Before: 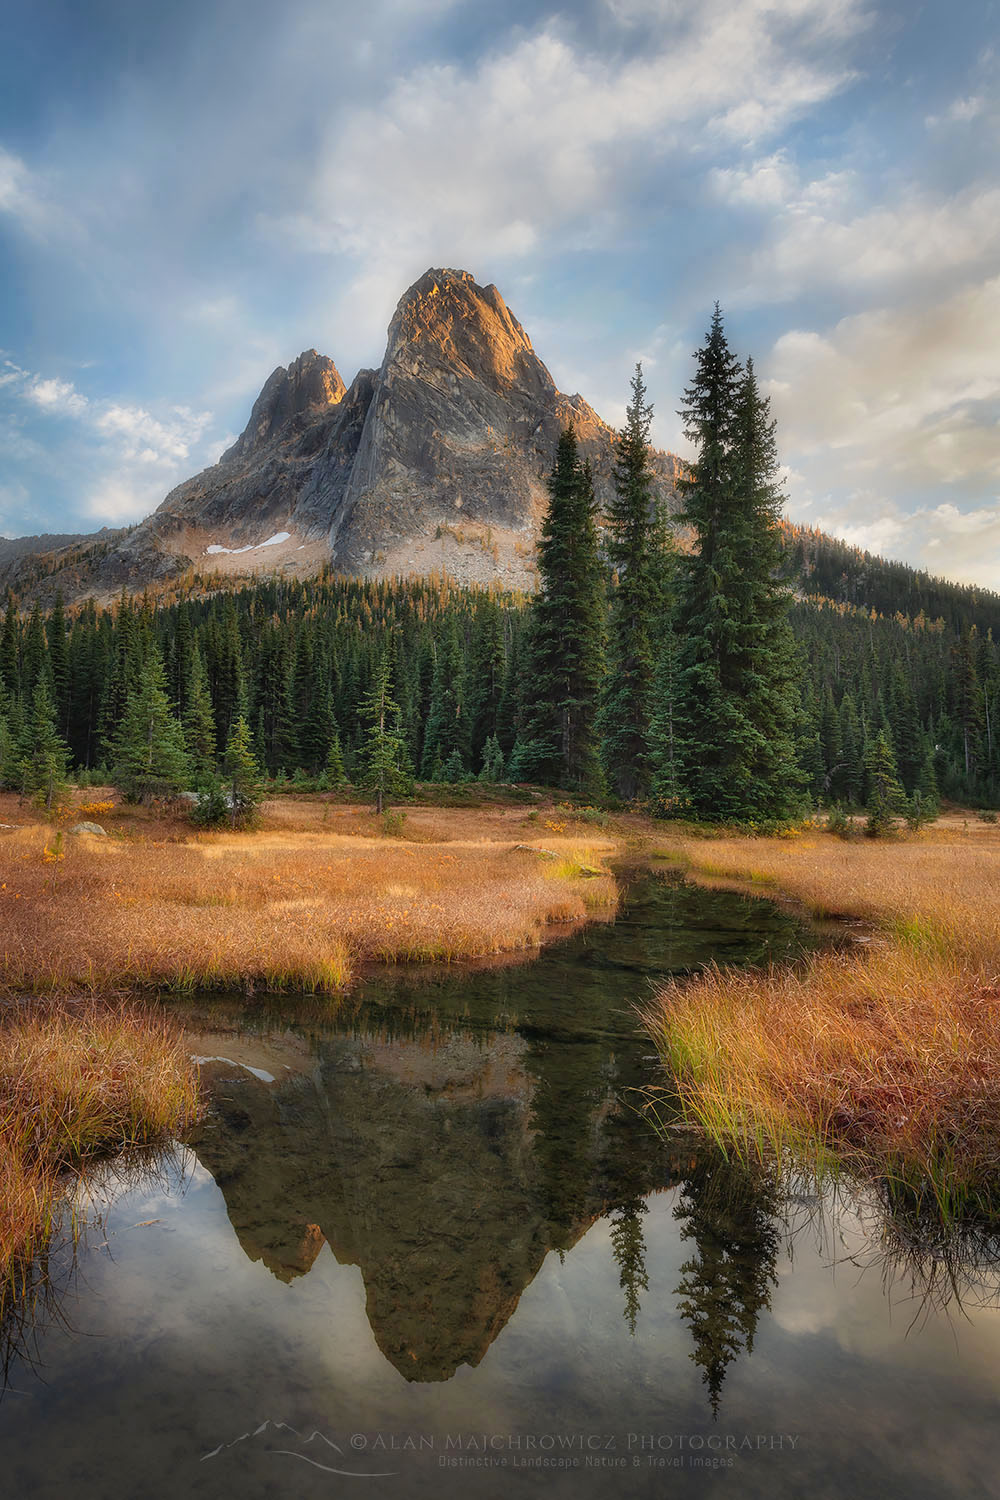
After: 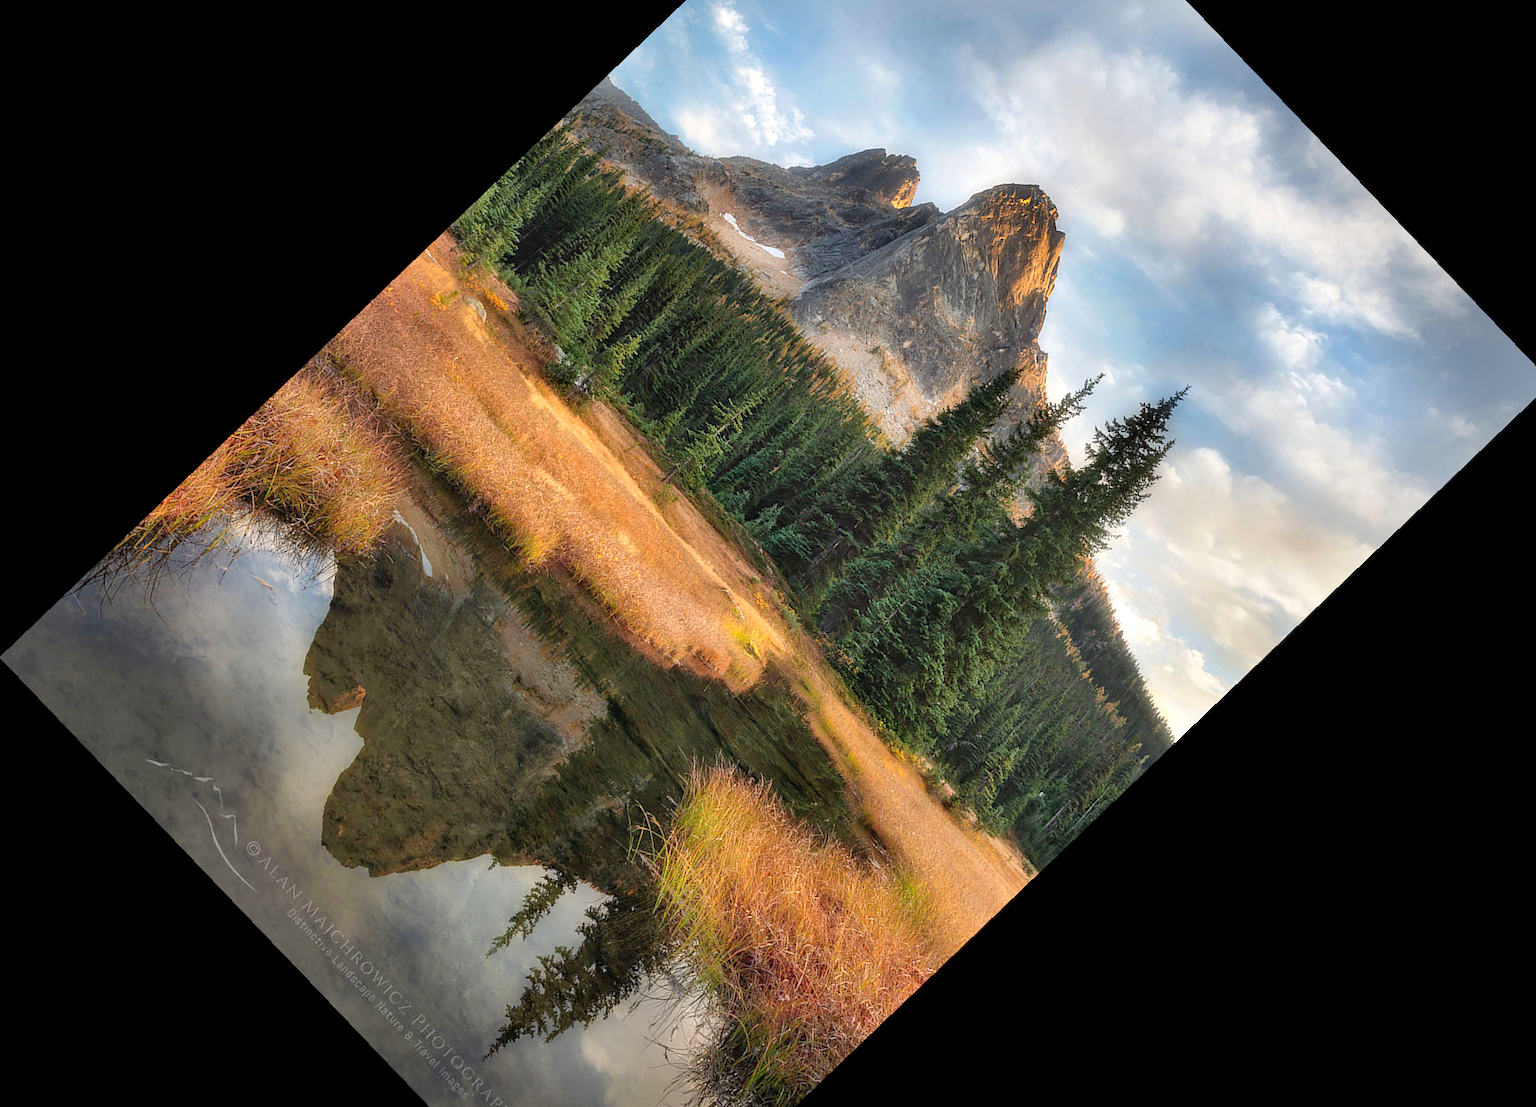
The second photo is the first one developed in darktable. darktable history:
vignetting: fall-off radius 31.48%, brightness -0.472
exposure: black level correction 0.001, exposure 0.5 EV, compensate exposure bias true, compensate highlight preservation false
crop and rotate: angle -46.26°, top 16.234%, right 0.912%, bottom 11.704%
shadows and highlights: soften with gaussian
